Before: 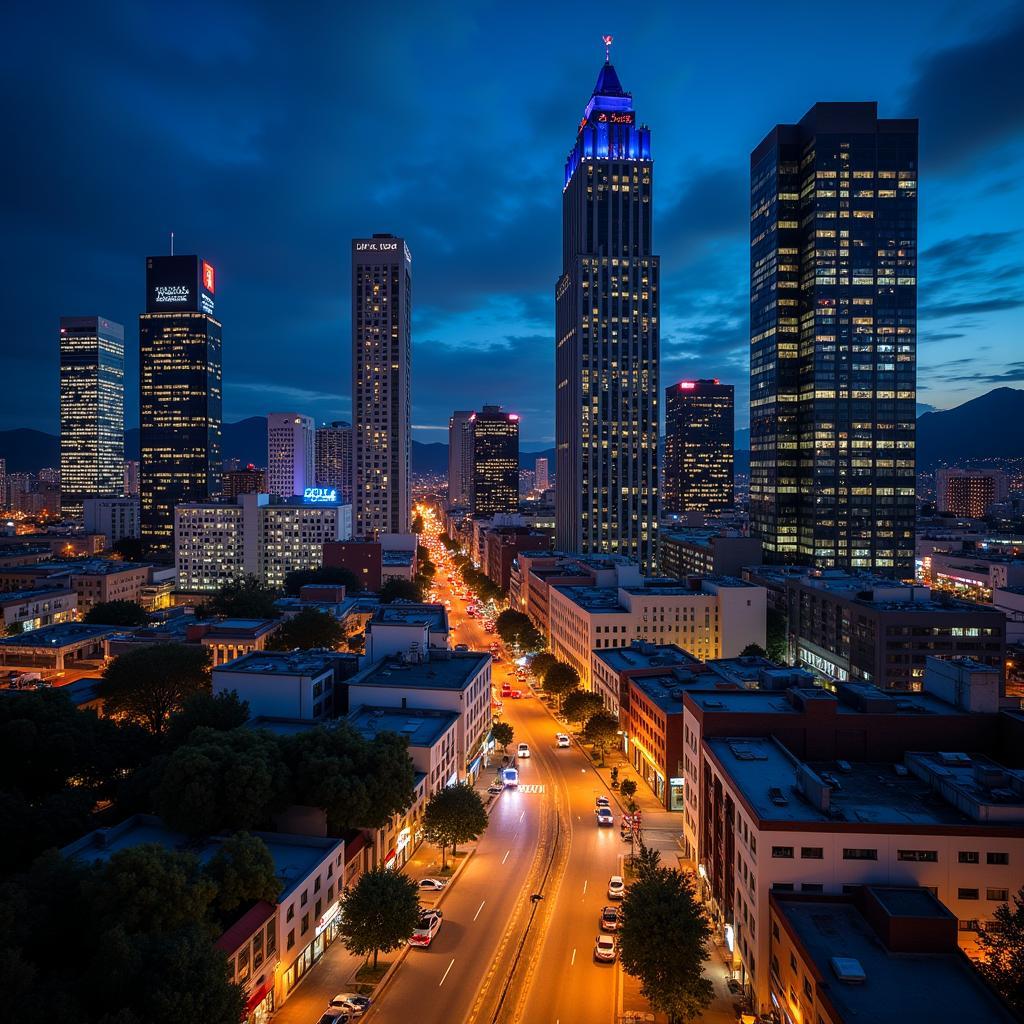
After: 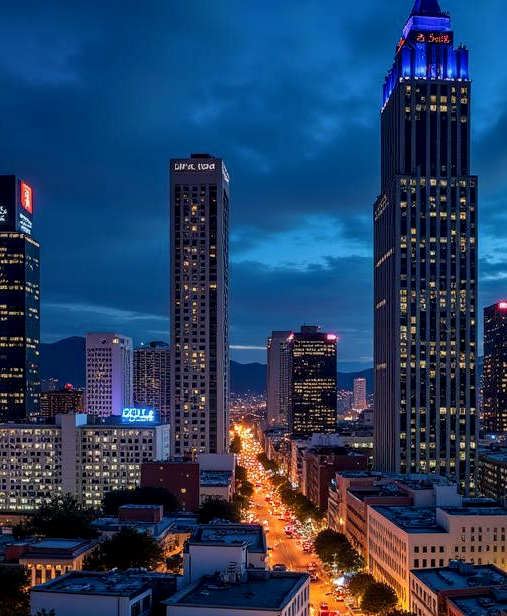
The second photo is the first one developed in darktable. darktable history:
shadows and highlights: shadows 20.54, highlights -19.78, soften with gaussian
exposure: black level correction 0.002, exposure -0.106 EV, compensate exposure bias true, compensate highlight preservation false
local contrast: on, module defaults
crop: left 17.843%, top 7.887%, right 32.629%, bottom 31.875%
